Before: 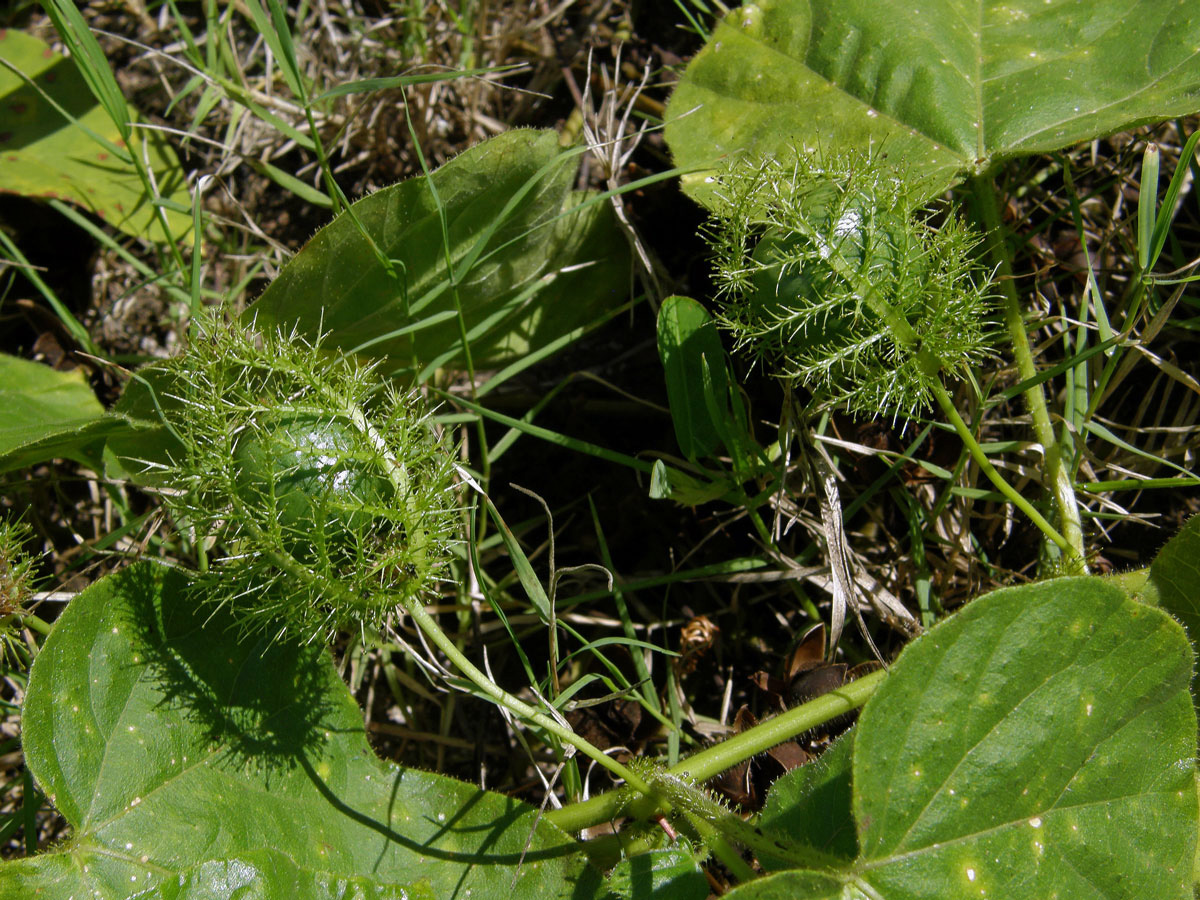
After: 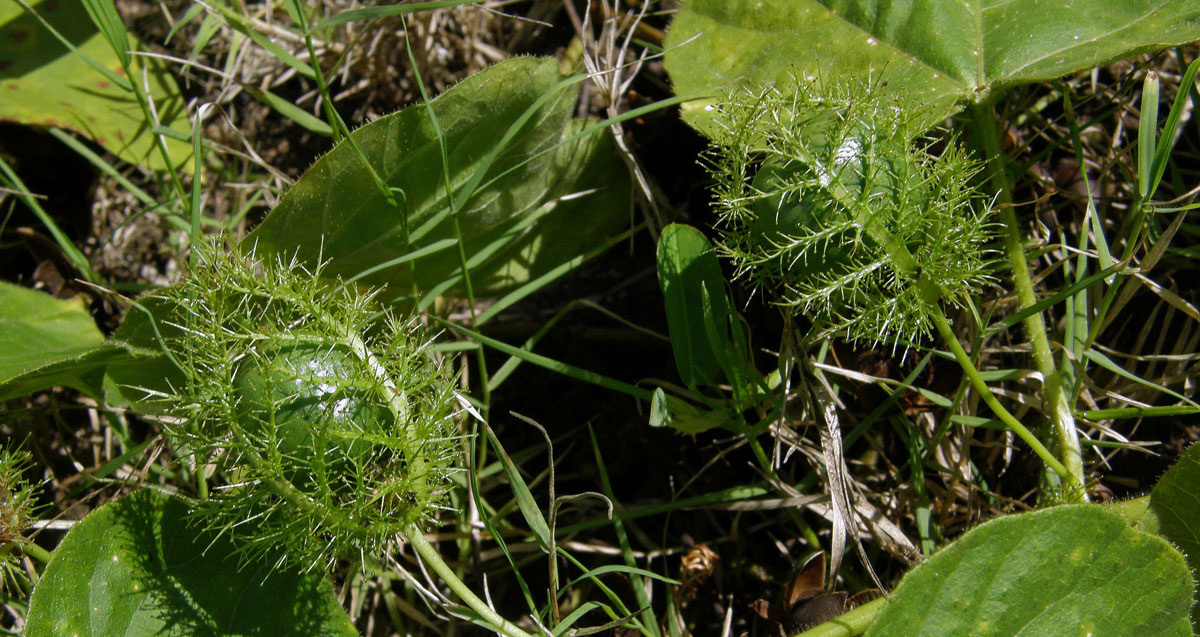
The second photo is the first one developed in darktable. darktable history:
crop and rotate: top 8.103%, bottom 21.069%
